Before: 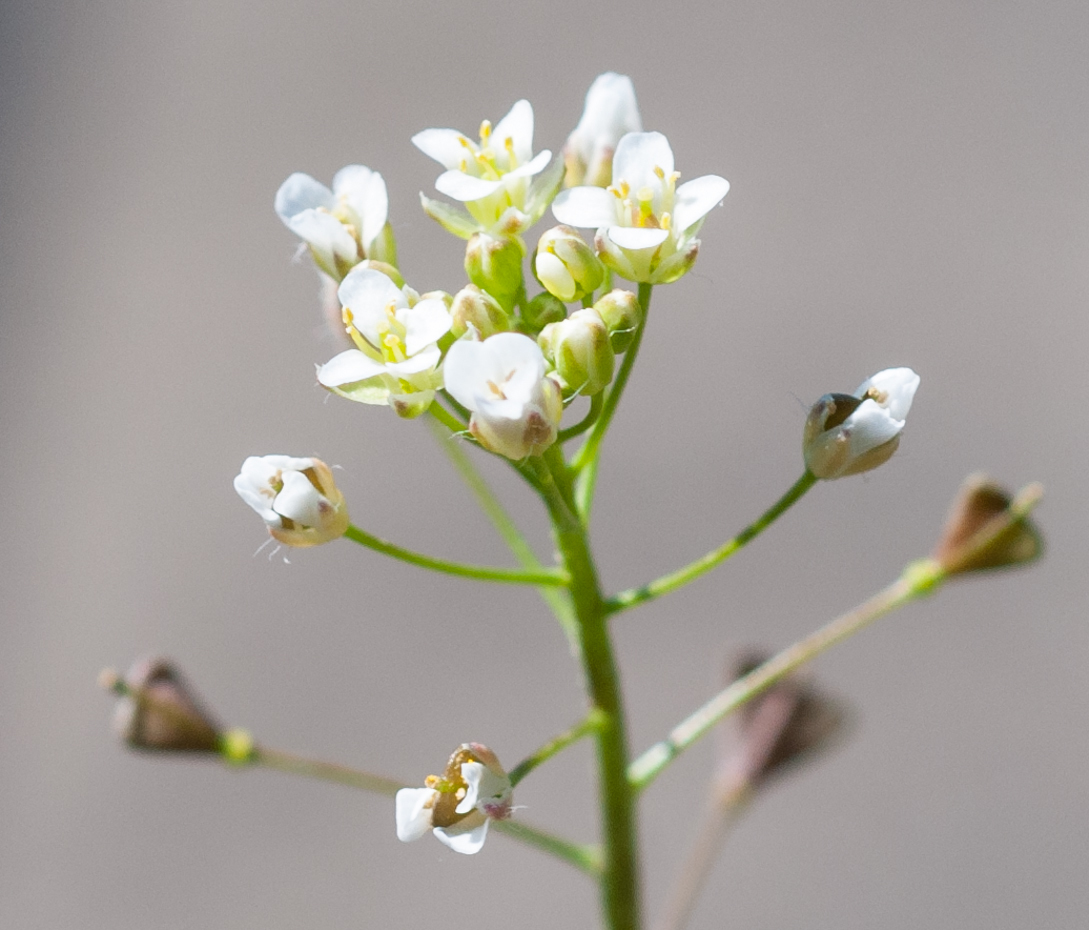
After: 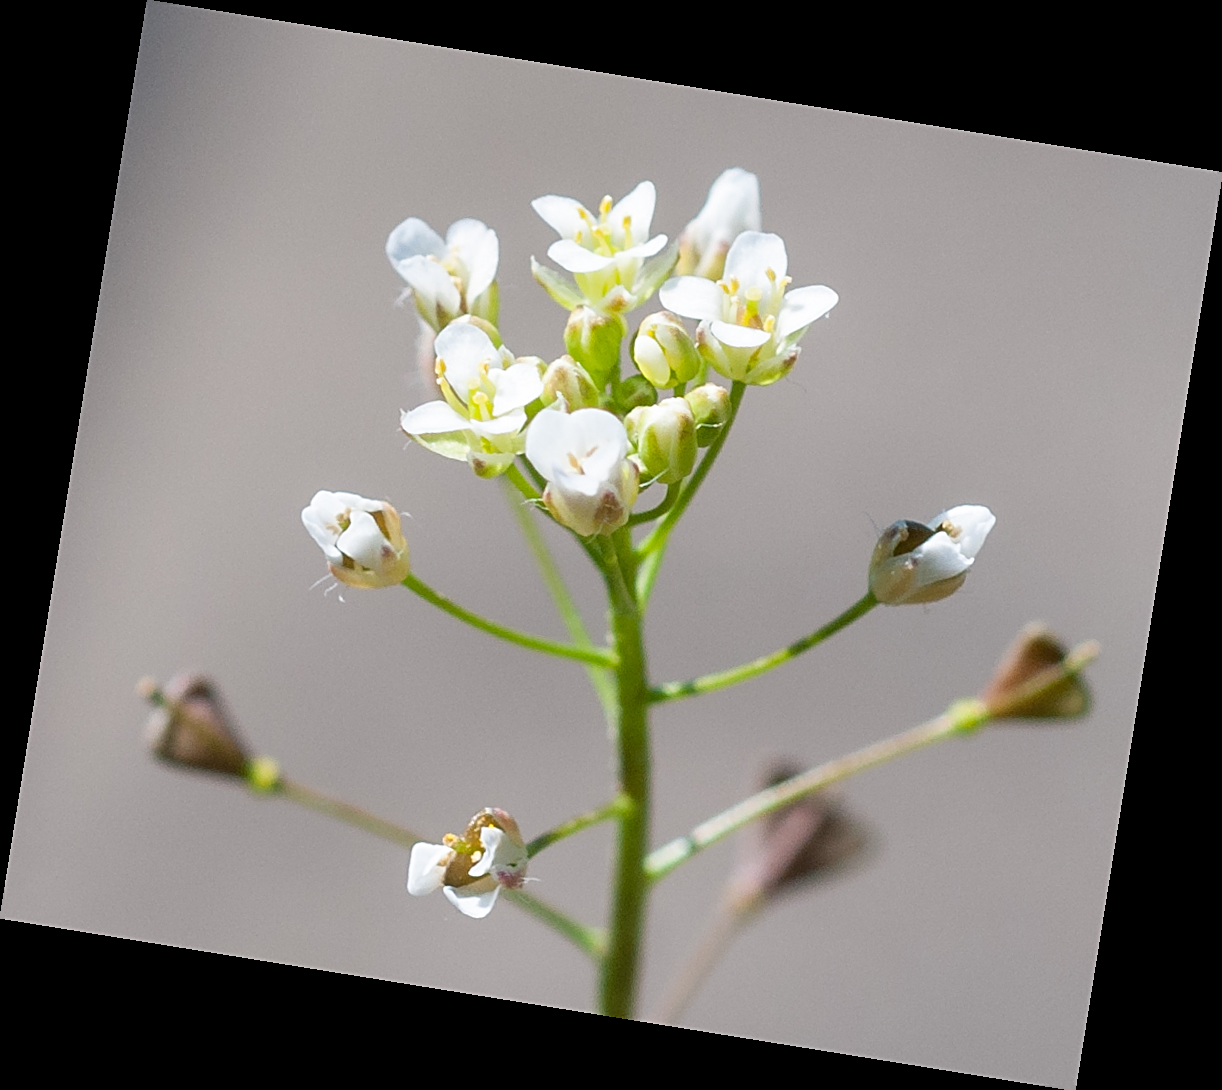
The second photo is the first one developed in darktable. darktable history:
tone equalizer: on, module defaults
sharpen: on, module defaults
rotate and perspective: rotation 9.12°, automatic cropping off
white balance: emerald 1
